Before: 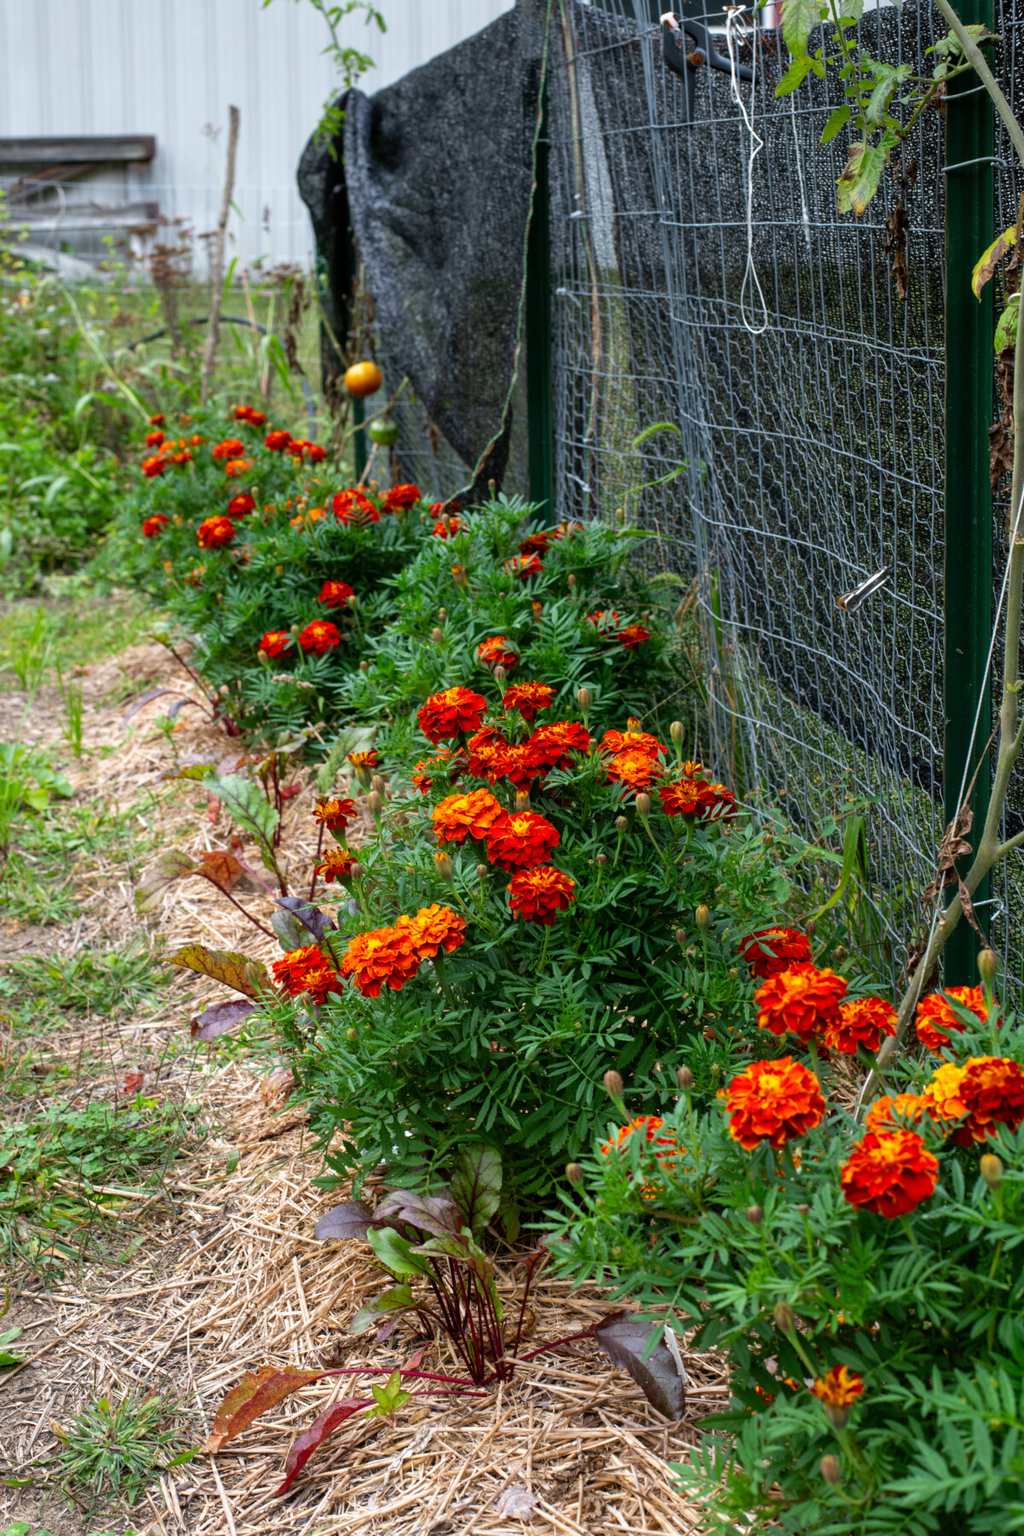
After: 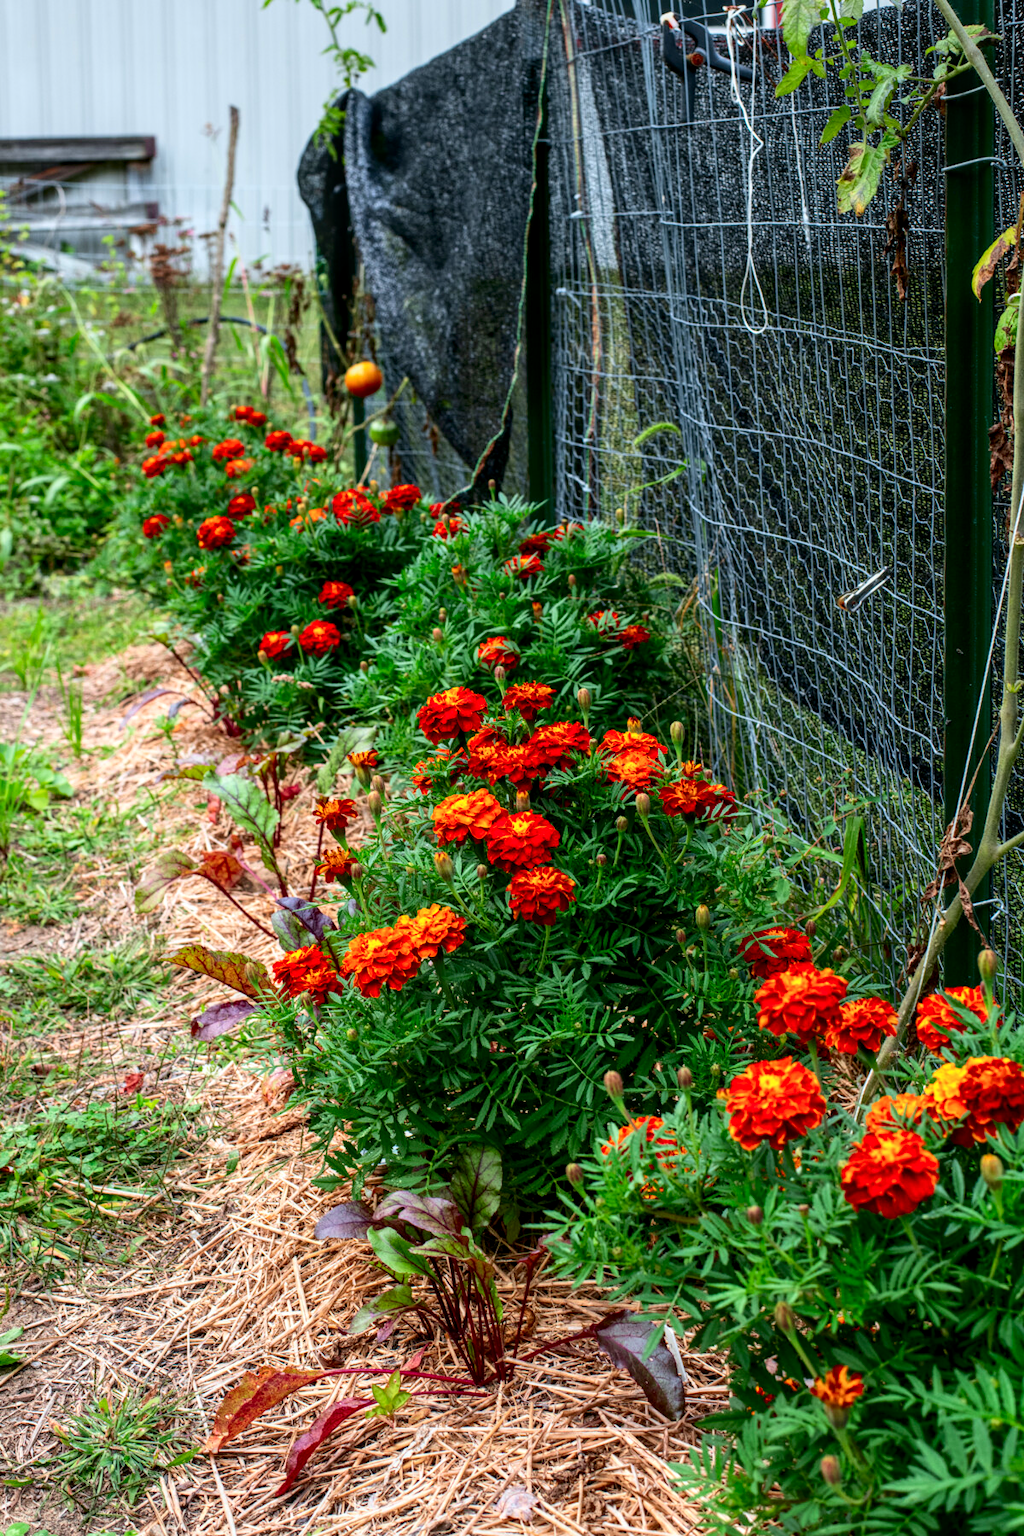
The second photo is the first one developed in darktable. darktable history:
local contrast: detail 130%
tone curve: curves: ch0 [(0, 0.011) (0.139, 0.106) (0.295, 0.271) (0.499, 0.523) (0.739, 0.782) (0.857, 0.879) (1, 0.967)]; ch1 [(0, 0) (0.291, 0.229) (0.394, 0.365) (0.469, 0.456) (0.507, 0.504) (0.527, 0.546) (0.571, 0.614) (0.725, 0.779) (1, 1)]; ch2 [(0, 0) (0.125, 0.089) (0.35, 0.317) (0.437, 0.42) (0.502, 0.499) (0.537, 0.551) (0.613, 0.636) (1, 1)], color space Lab, independent channels, preserve colors none
